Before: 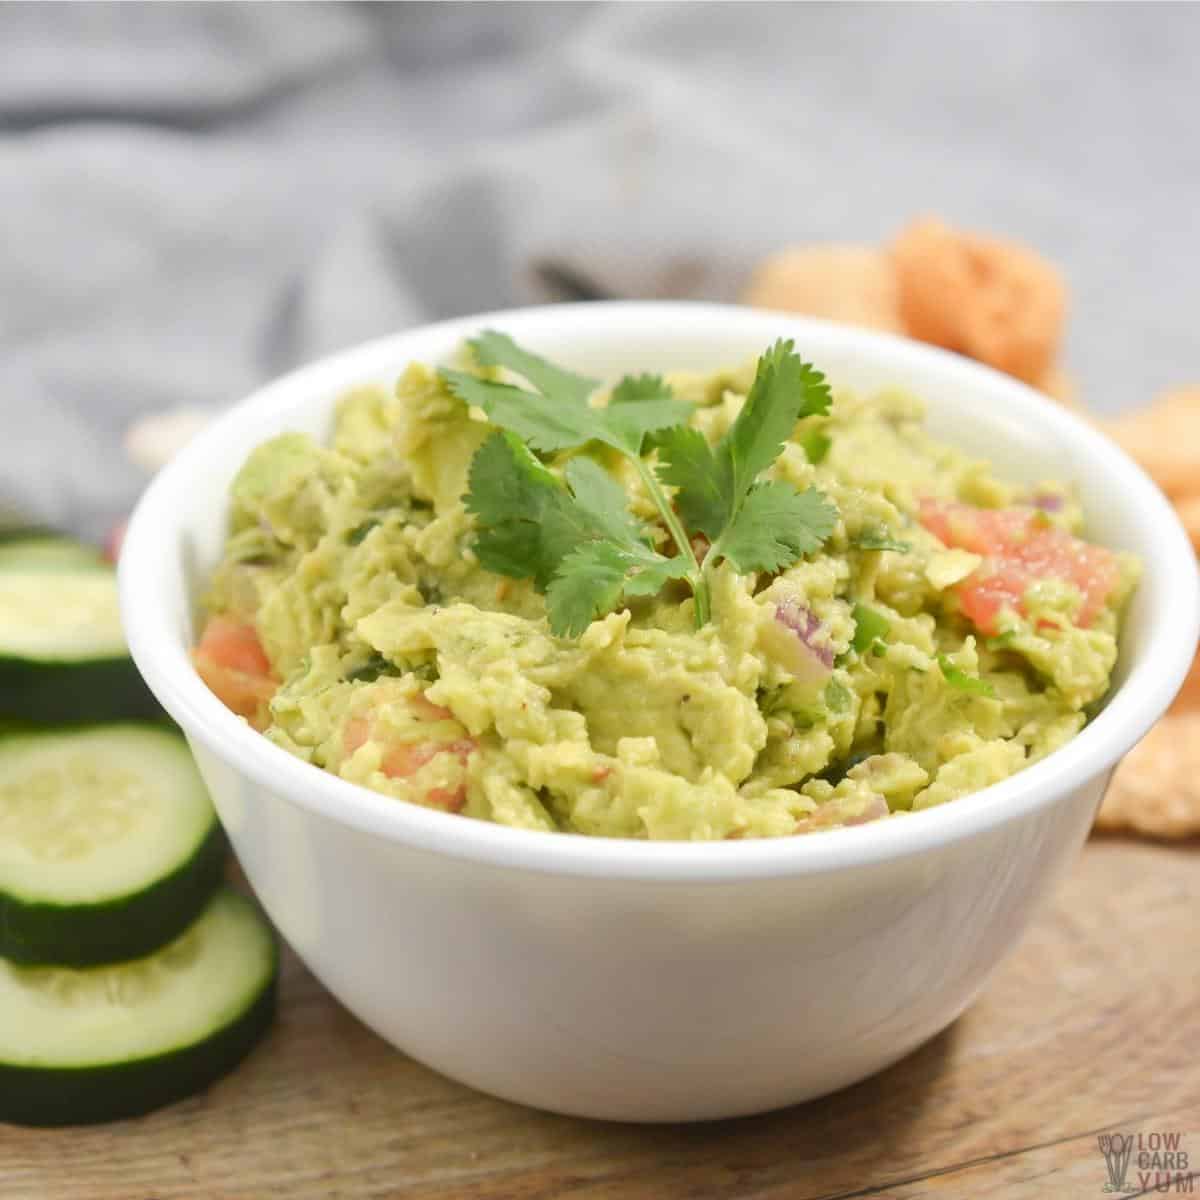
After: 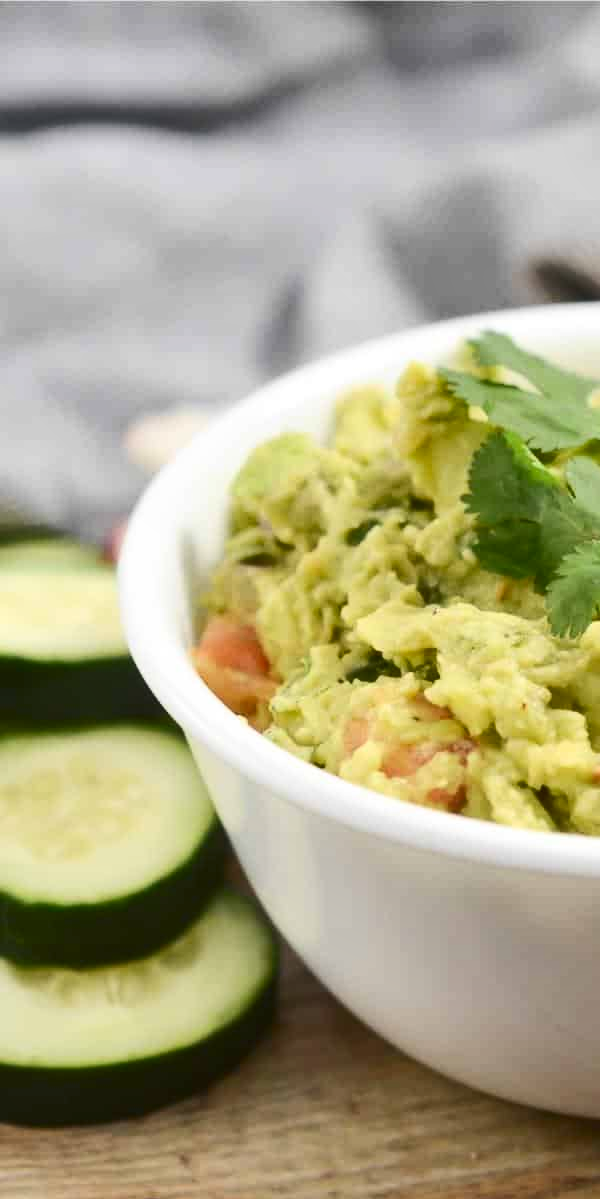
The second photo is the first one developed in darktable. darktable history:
exposure: compensate highlight preservation false
crop and rotate: left 0.046%, top 0%, right 49.872%
contrast brightness saturation: contrast 0.219
shadows and highlights: low approximation 0.01, soften with gaussian
